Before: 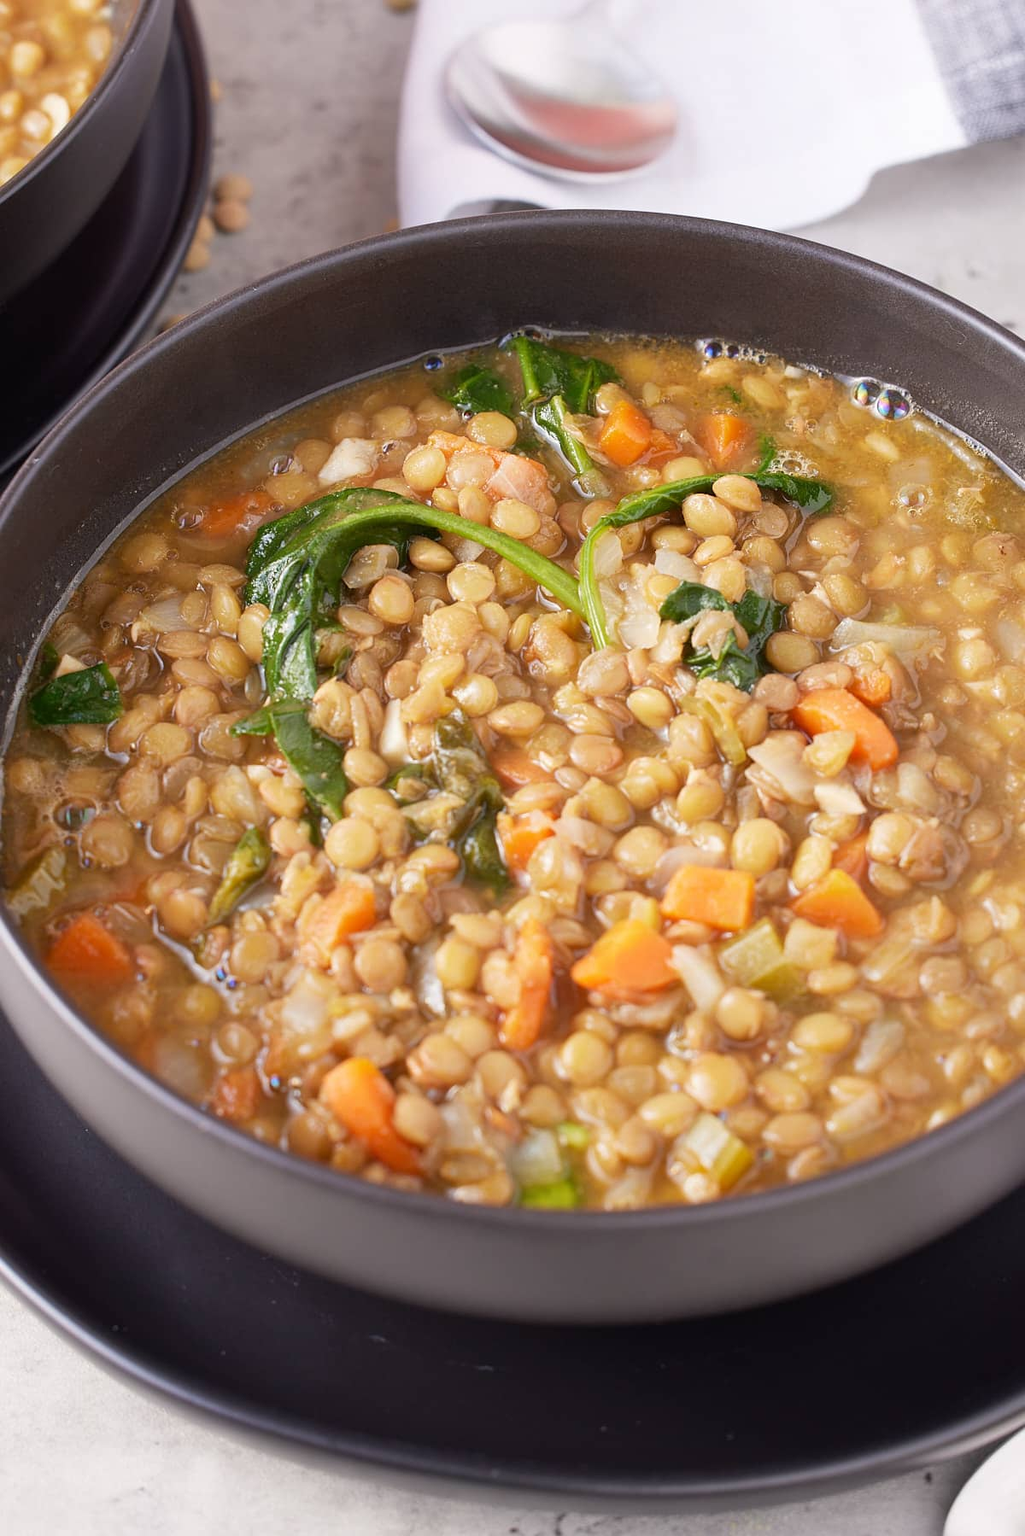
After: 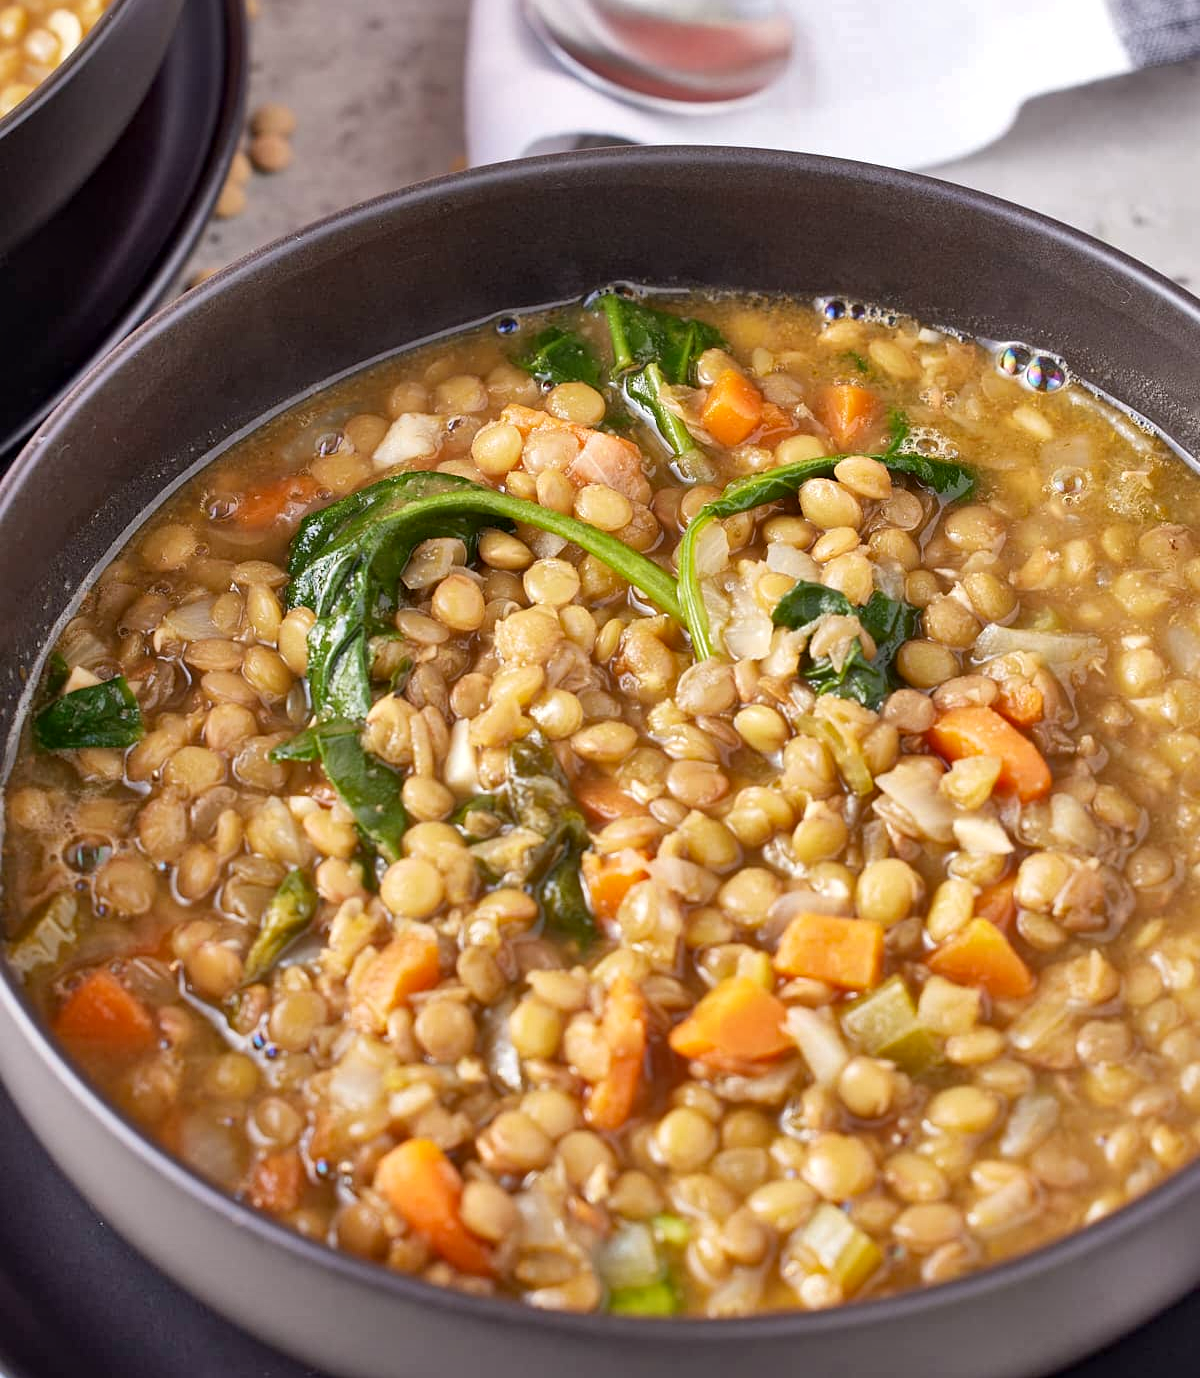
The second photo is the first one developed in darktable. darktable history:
crop: top 5.582%, bottom 17.777%
shadows and highlights: white point adjustment 1.04, soften with gaussian
local contrast: mode bilateral grid, contrast 20, coarseness 50, detail 132%, midtone range 0.2
haze removal: compatibility mode true, adaptive false
